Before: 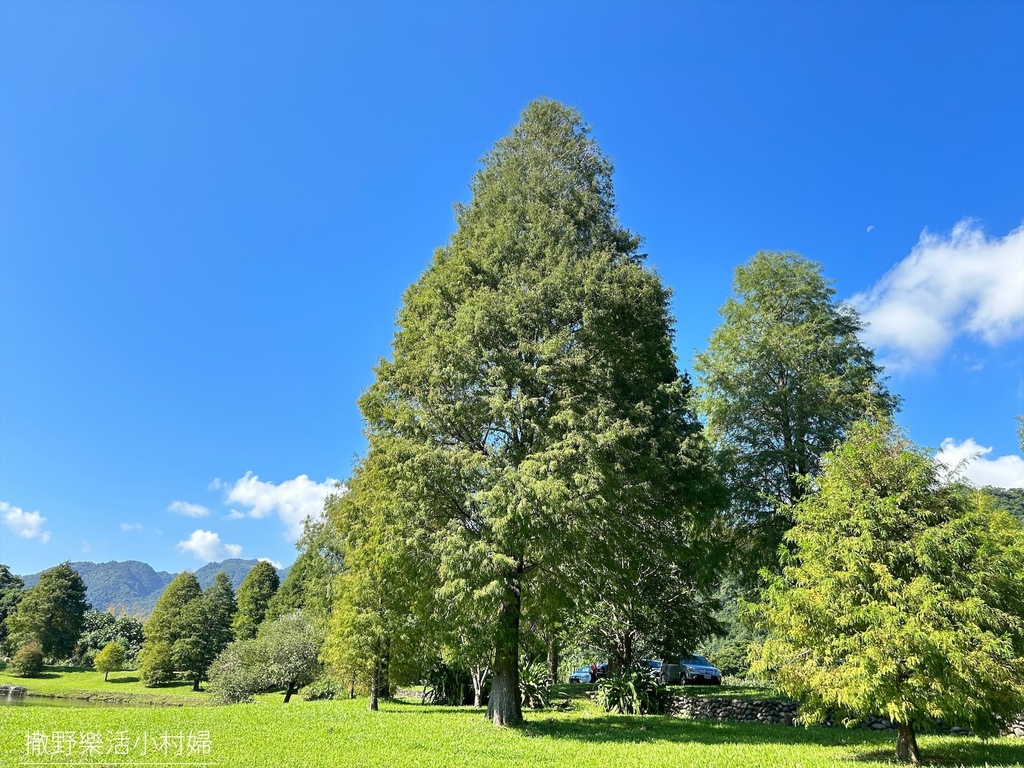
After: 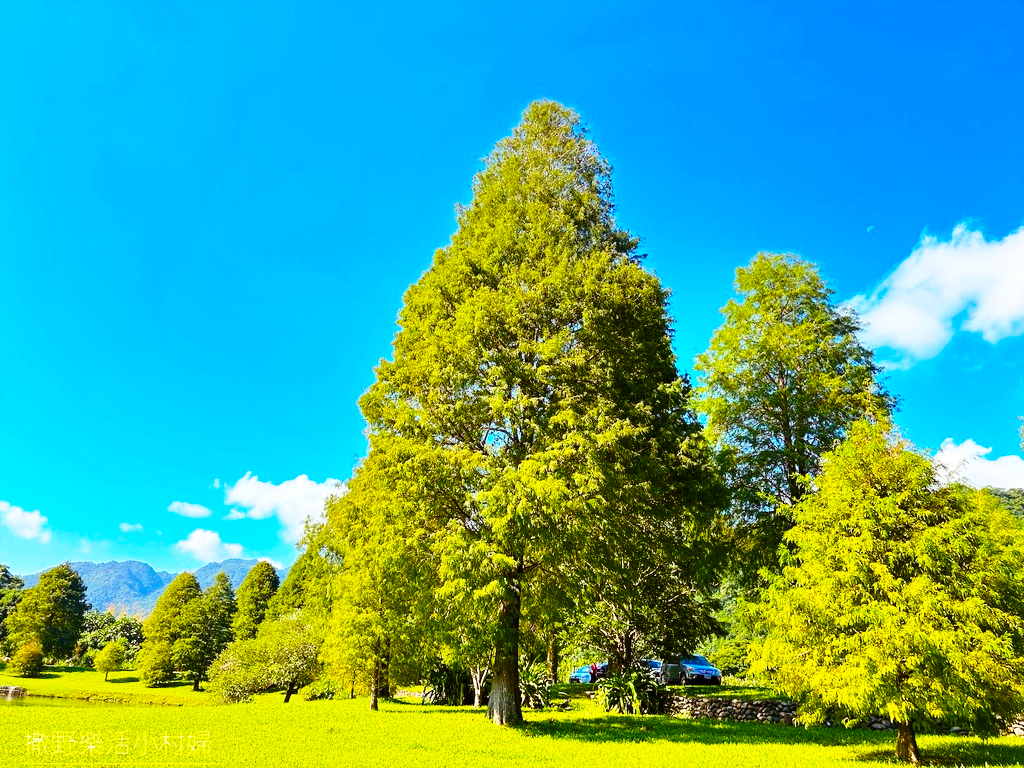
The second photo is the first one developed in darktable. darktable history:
color balance rgb: power › chroma 1.561%, power › hue 25.41°, linear chroma grading › shadows -39.479%, linear chroma grading › highlights 40.266%, linear chroma grading › global chroma 45.118%, linear chroma grading › mid-tones -29.629%, perceptual saturation grading › global saturation 20%, perceptual saturation grading › highlights -13.971%, perceptual saturation grading › shadows 49.366%, global vibrance 25.416%
tone equalizer: -7 EV 0.196 EV, -6 EV 0.152 EV, -5 EV 0.074 EV, -4 EV 0.042 EV, -2 EV -0.037 EV, -1 EV -0.064 EV, +0 EV -0.069 EV, edges refinement/feathering 500, mask exposure compensation -1.57 EV, preserve details no
shadows and highlights: shadows 4.5, highlights -17.92, soften with gaussian
base curve: curves: ch0 [(0, 0) (0.028, 0.03) (0.121, 0.232) (0.46, 0.748) (0.859, 0.968) (1, 1)], preserve colors none
